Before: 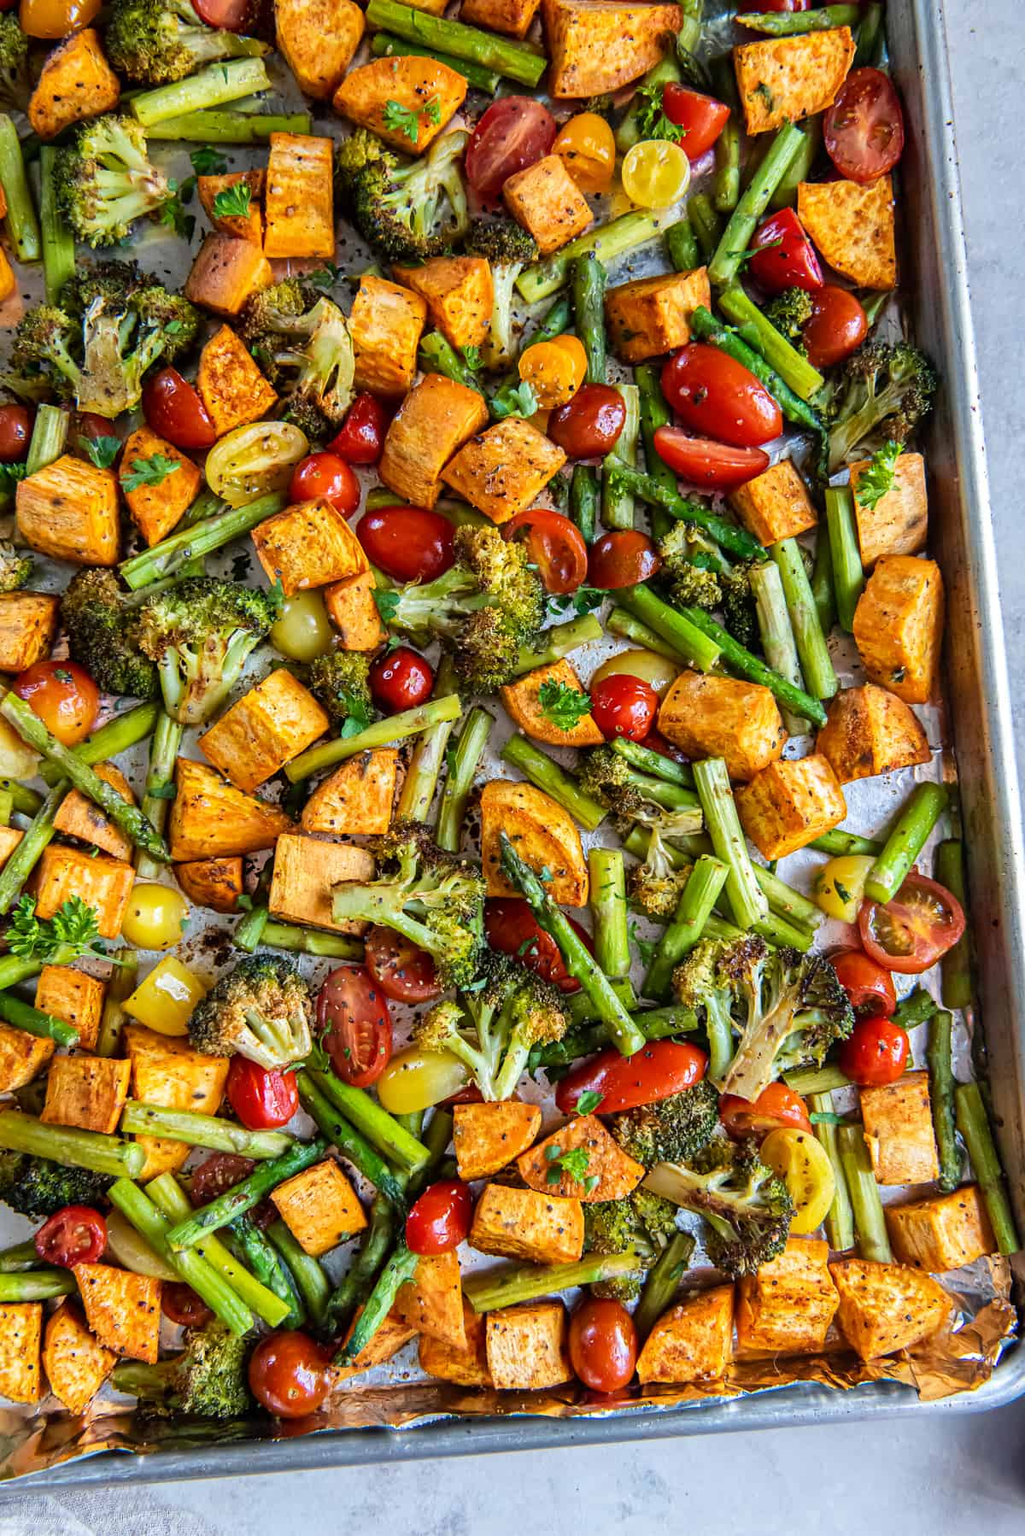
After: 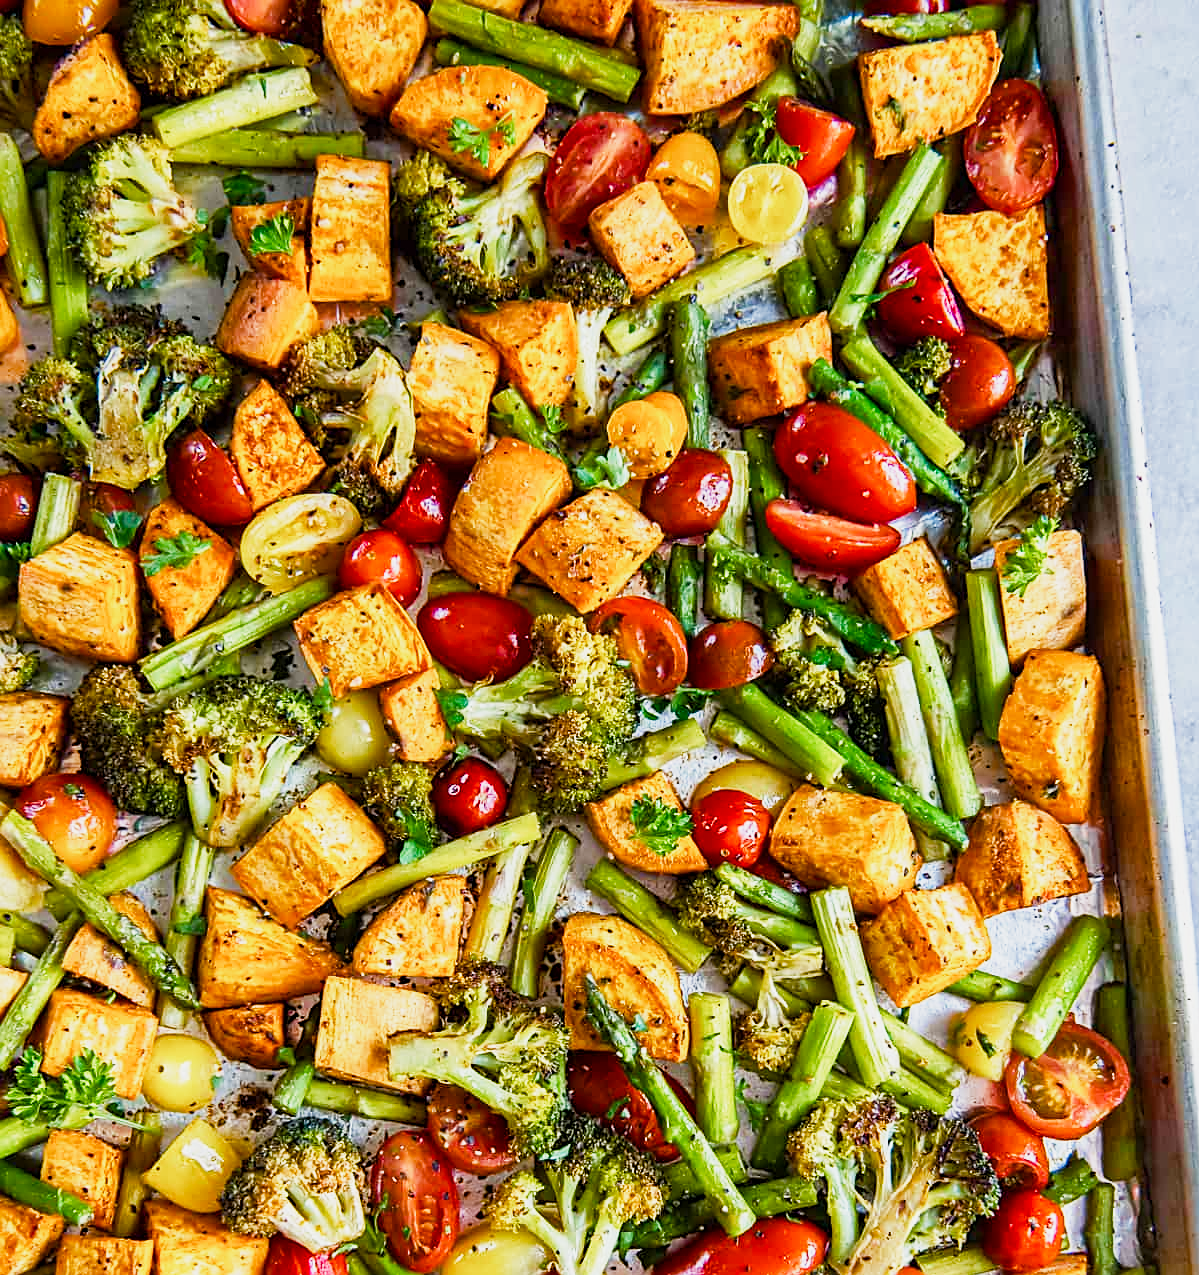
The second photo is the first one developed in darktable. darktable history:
crop: bottom 29.075%
base curve: curves: ch0 [(0, 0) (0.088, 0.125) (0.176, 0.251) (0.354, 0.501) (0.613, 0.749) (1, 0.877)], preserve colors none
color balance rgb: perceptual saturation grading › global saturation 0.974%, perceptual saturation grading › highlights -17.009%, perceptual saturation grading › mid-tones 33.416%, perceptual saturation grading › shadows 50.511%
sharpen: on, module defaults
